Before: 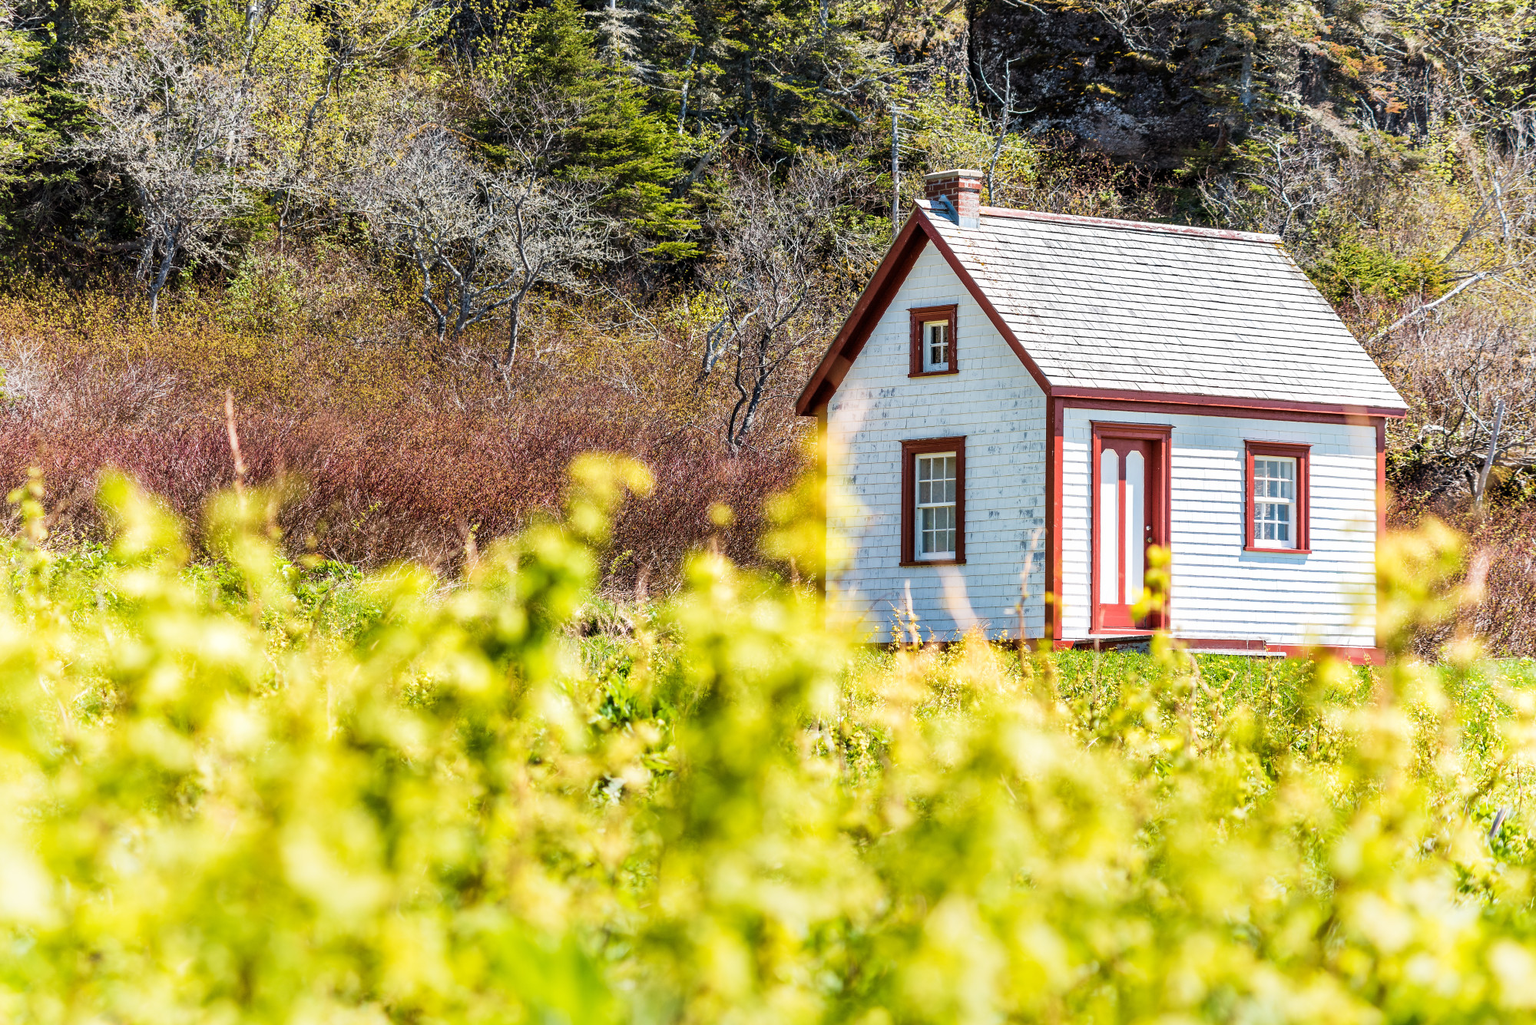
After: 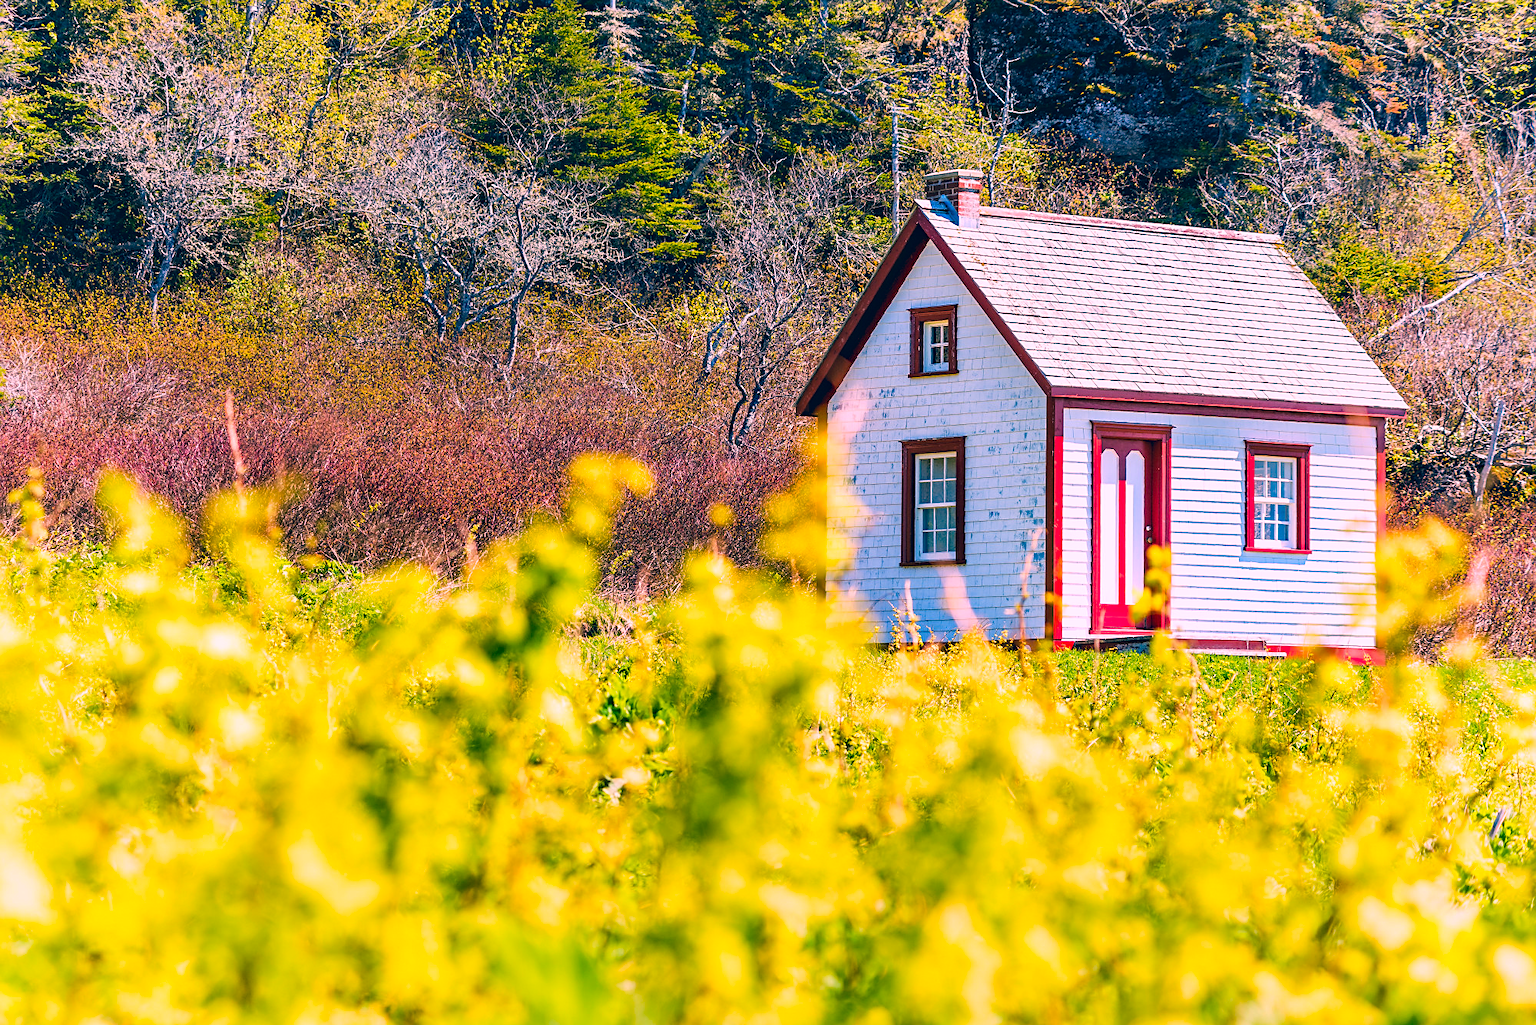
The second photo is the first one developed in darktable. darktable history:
haze removal: compatibility mode true, adaptive false
sharpen: radius 1.864, amount 0.398, threshold 1.271
color correction: highlights a* 17.03, highlights b* 0.205, shadows a* -15.38, shadows b* -14.56, saturation 1.5
